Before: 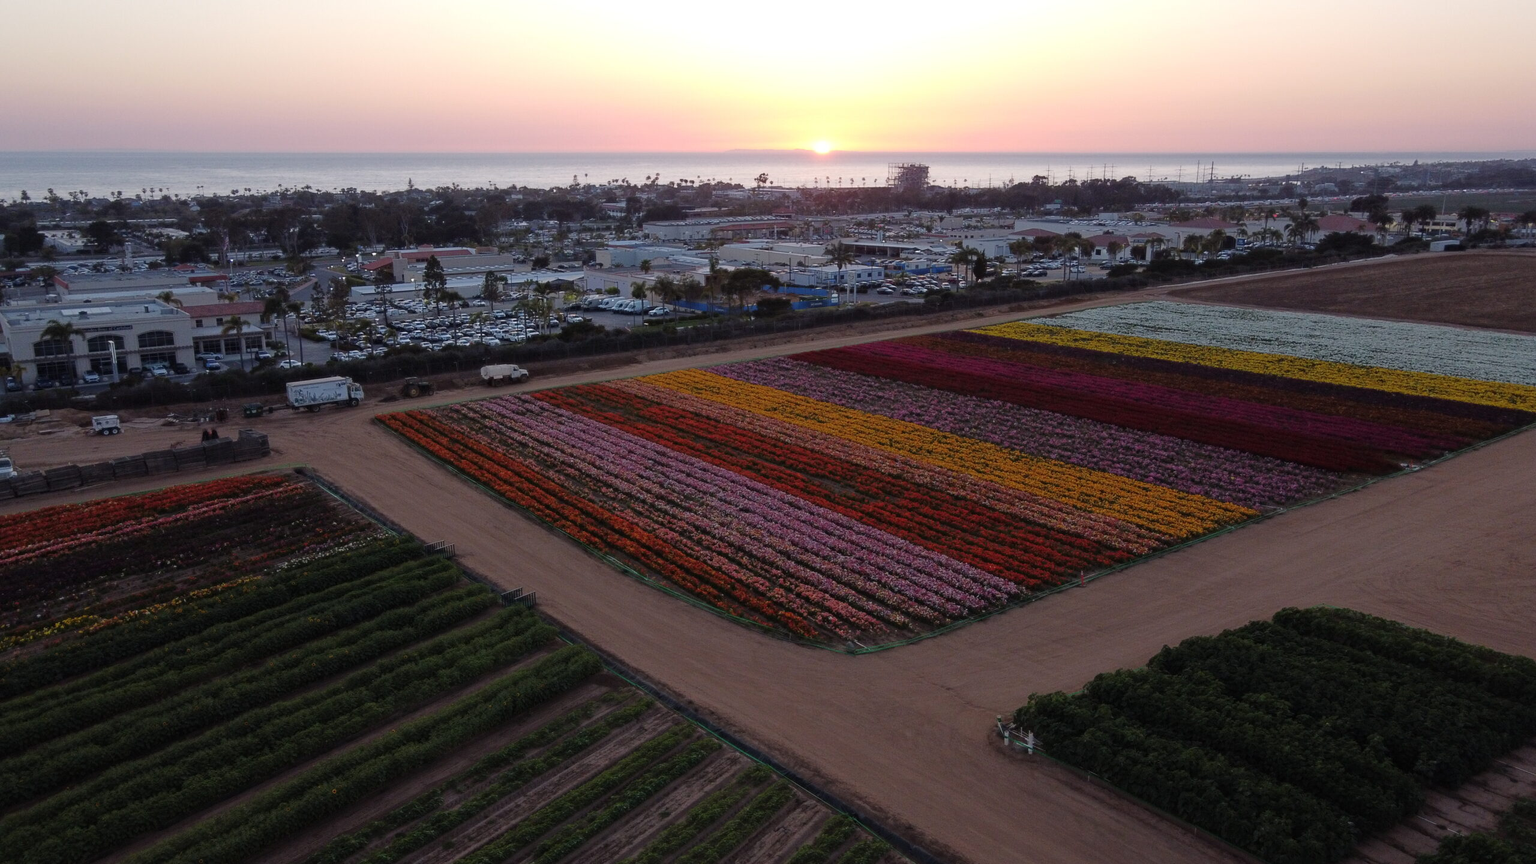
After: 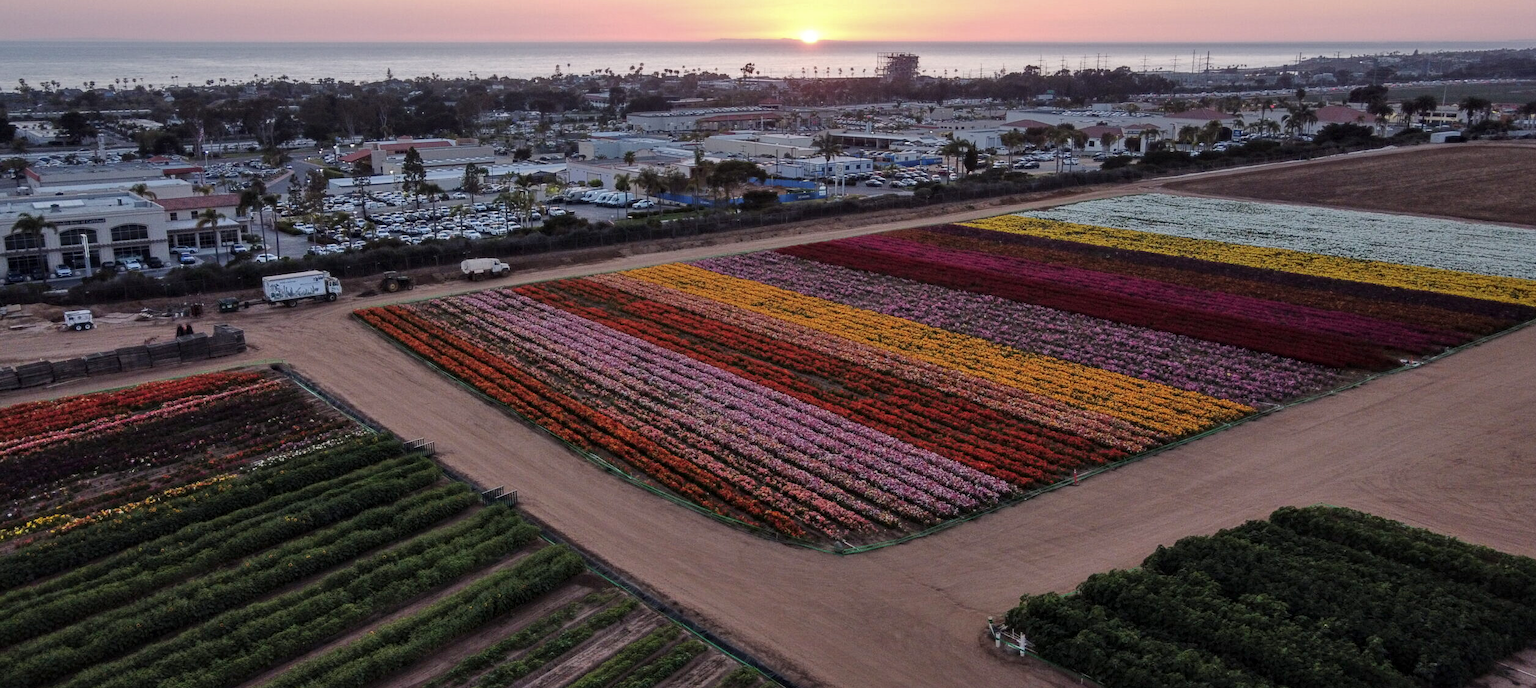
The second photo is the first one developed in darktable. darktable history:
local contrast: on, module defaults
shadows and highlights: low approximation 0.01, soften with gaussian
tone equalizer: on, module defaults
crop and rotate: left 1.934%, top 12.957%, right 0.133%, bottom 9.041%
